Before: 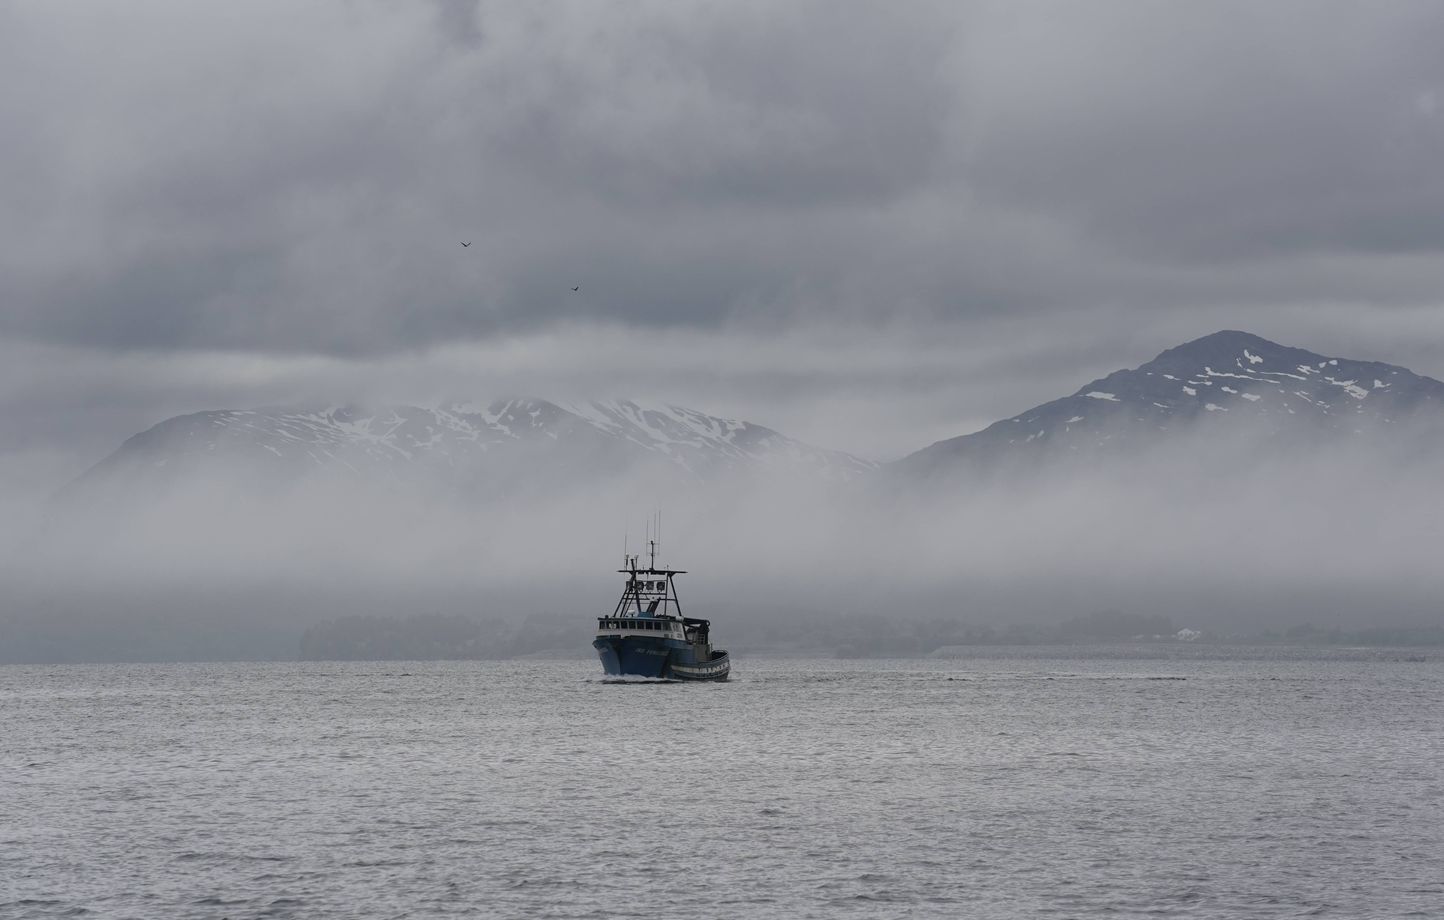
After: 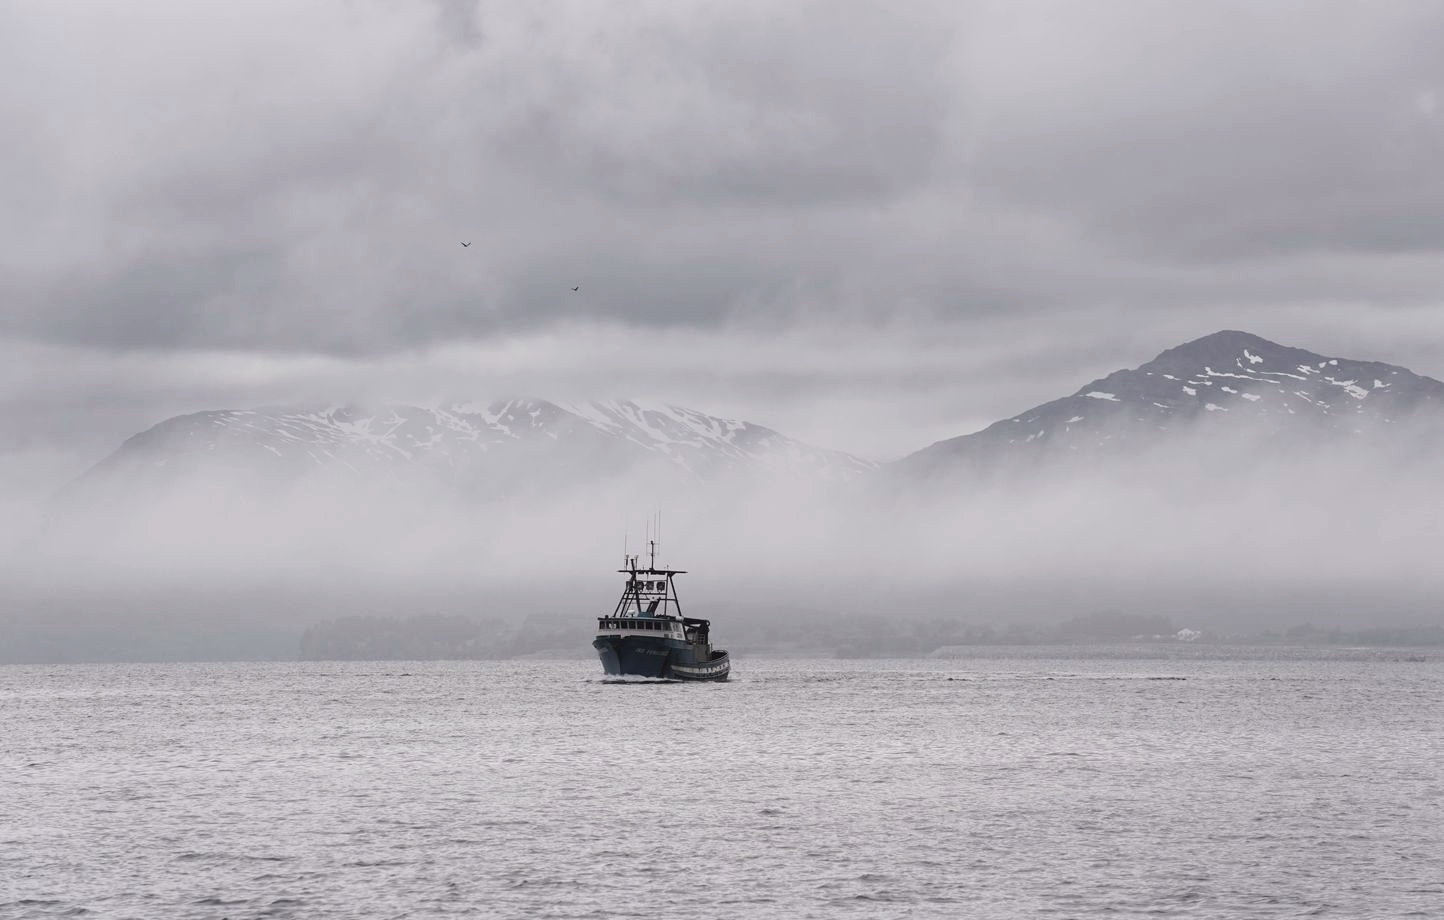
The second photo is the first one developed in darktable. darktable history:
tone curve: curves: ch0 [(0.003, 0.029) (0.202, 0.232) (0.46, 0.56) (0.611, 0.739) (0.843, 0.941) (1, 0.99)]; ch1 [(0, 0) (0.35, 0.356) (0.45, 0.453) (0.508, 0.515) (0.617, 0.601) (1, 1)]; ch2 [(0, 0) (0.456, 0.469) (0.5, 0.5) (0.556, 0.566) (0.635, 0.642) (1, 1)], color space Lab, independent channels, preserve colors none
